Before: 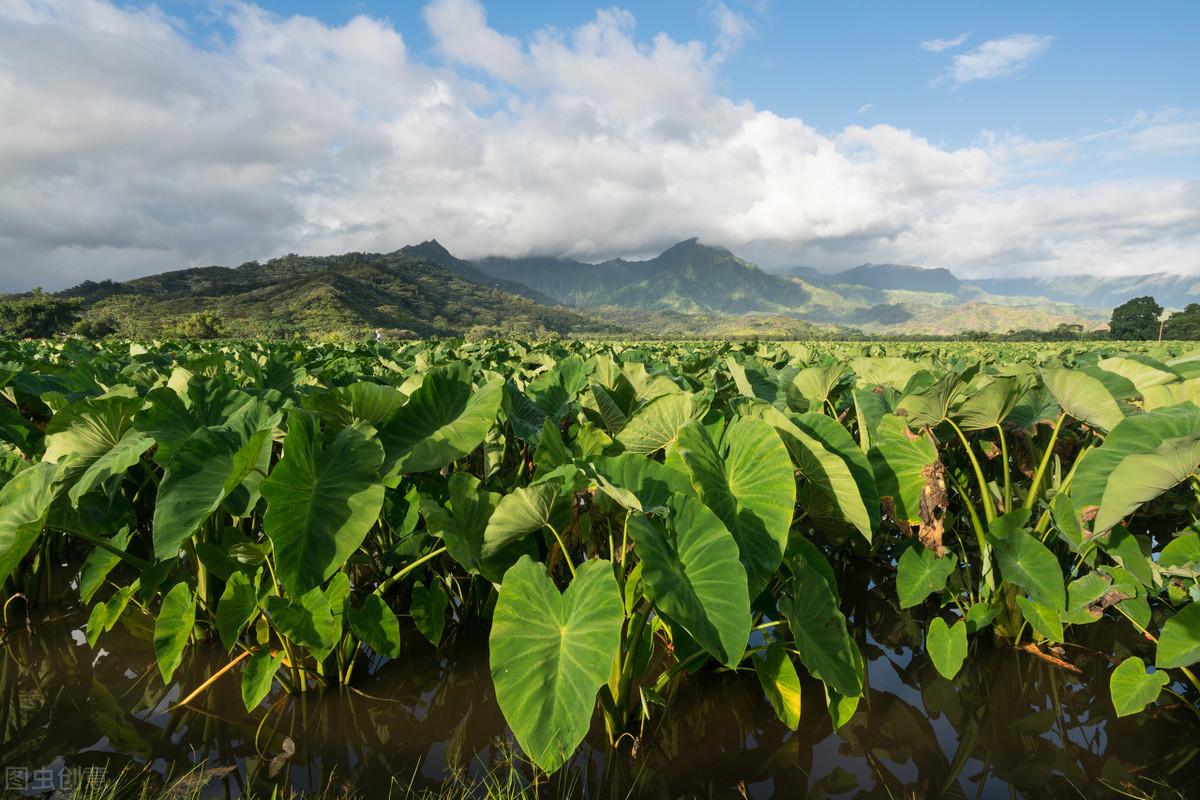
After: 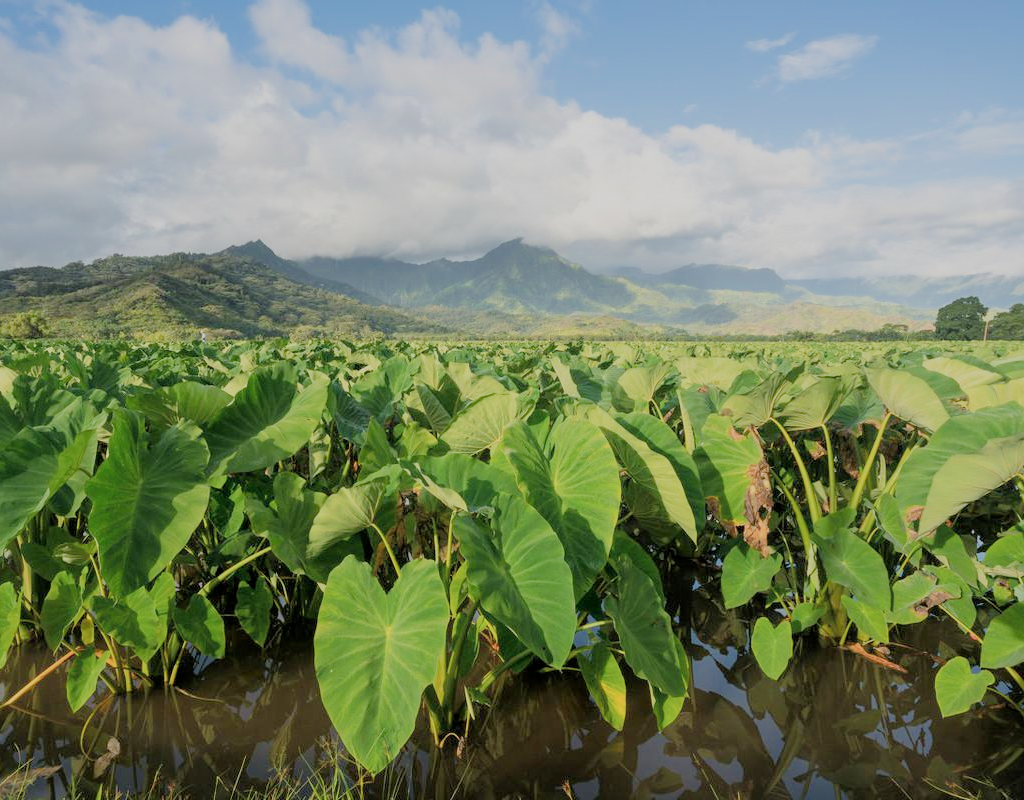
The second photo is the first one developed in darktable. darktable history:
filmic rgb: black relative exposure -7.02 EV, white relative exposure 5.99 EV, target black luminance 0%, hardness 2.76, latitude 62.11%, contrast 0.699, highlights saturation mix 11.3%, shadows ↔ highlights balance -0.038%
exposure: black level correction 0, exposure 0.953 EV, compensate exposure bias true, compensate highlight preservation false
crop and rotate: left 14.662%
